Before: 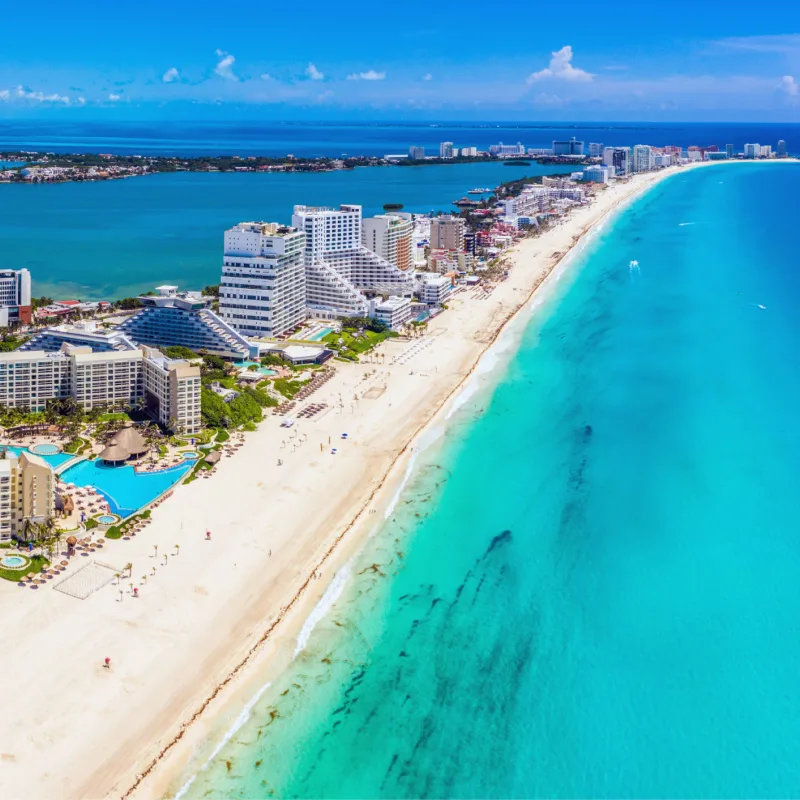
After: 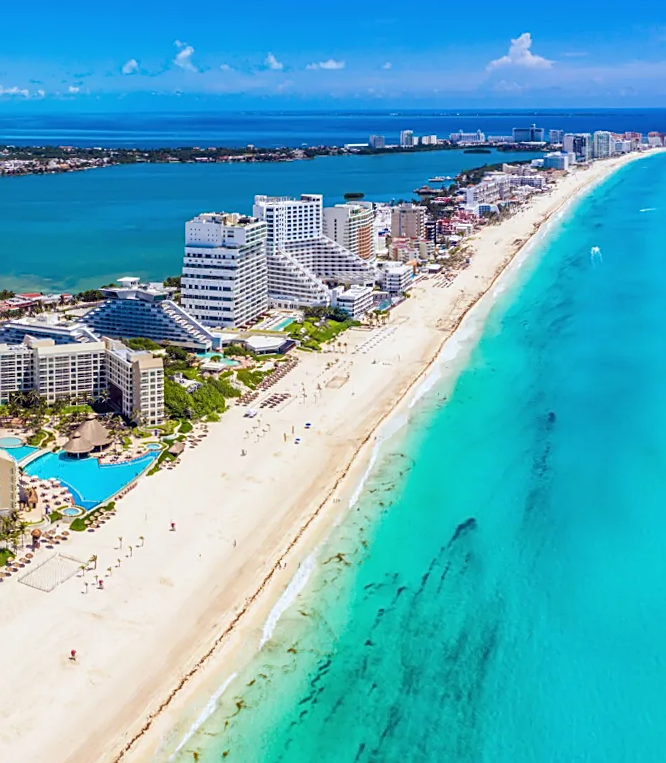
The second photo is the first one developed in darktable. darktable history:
crop and rotate: angle 0.648°, left 4.211%, top 0.846%, right 11.552%, bottom 2.687%
sharpen: on, module defaults
